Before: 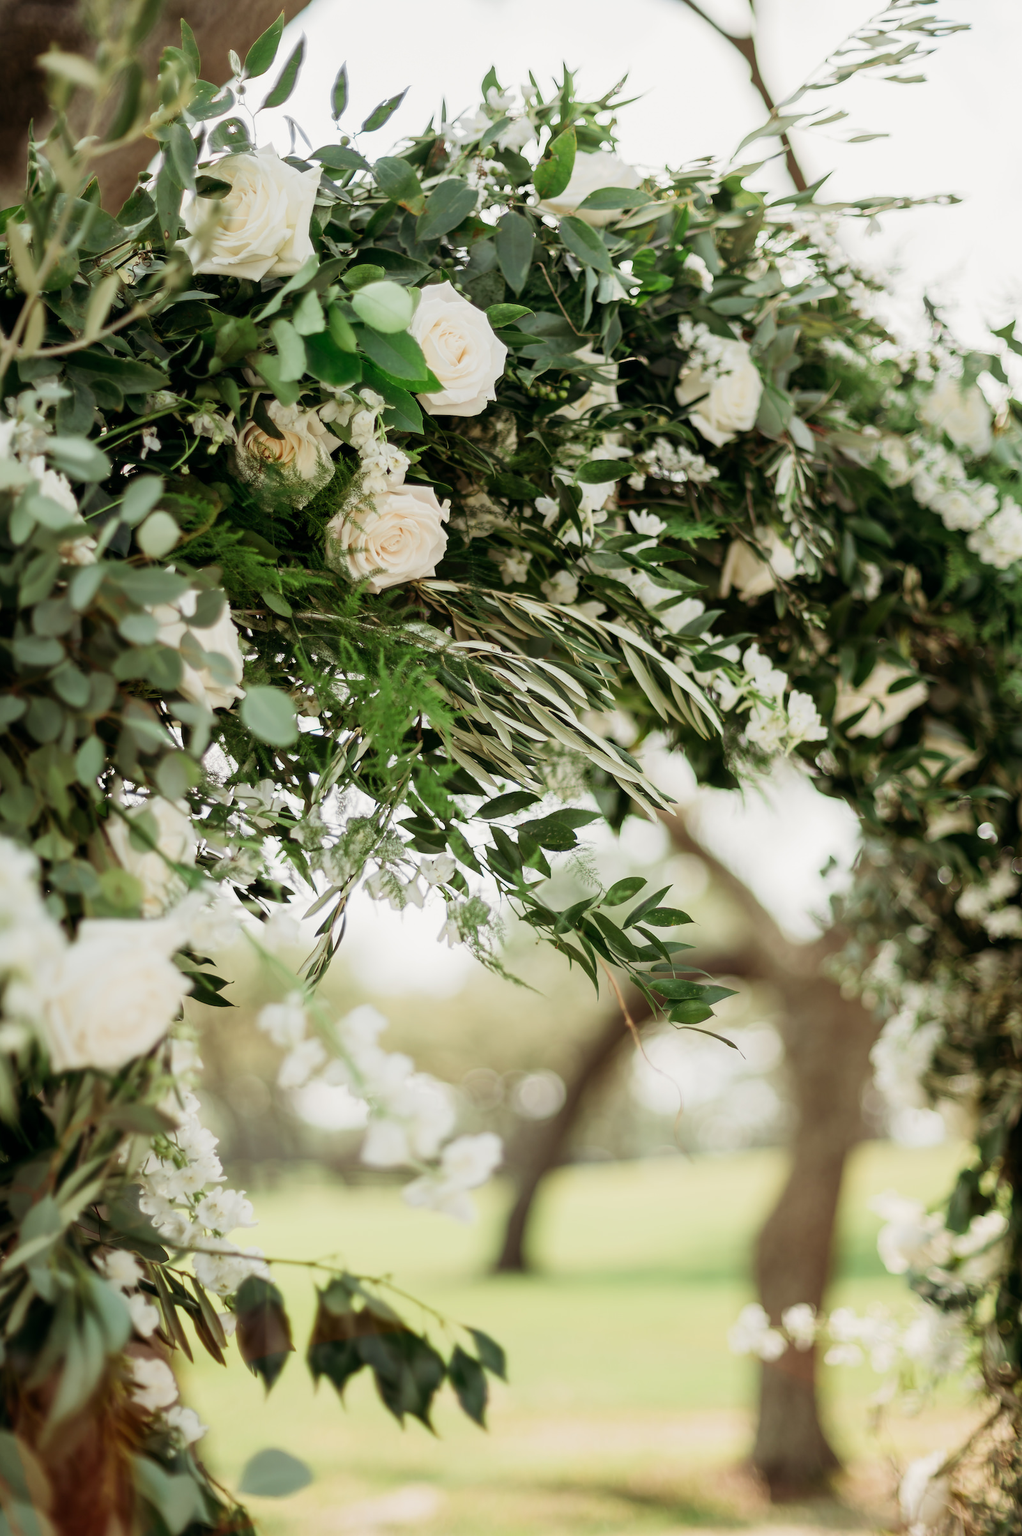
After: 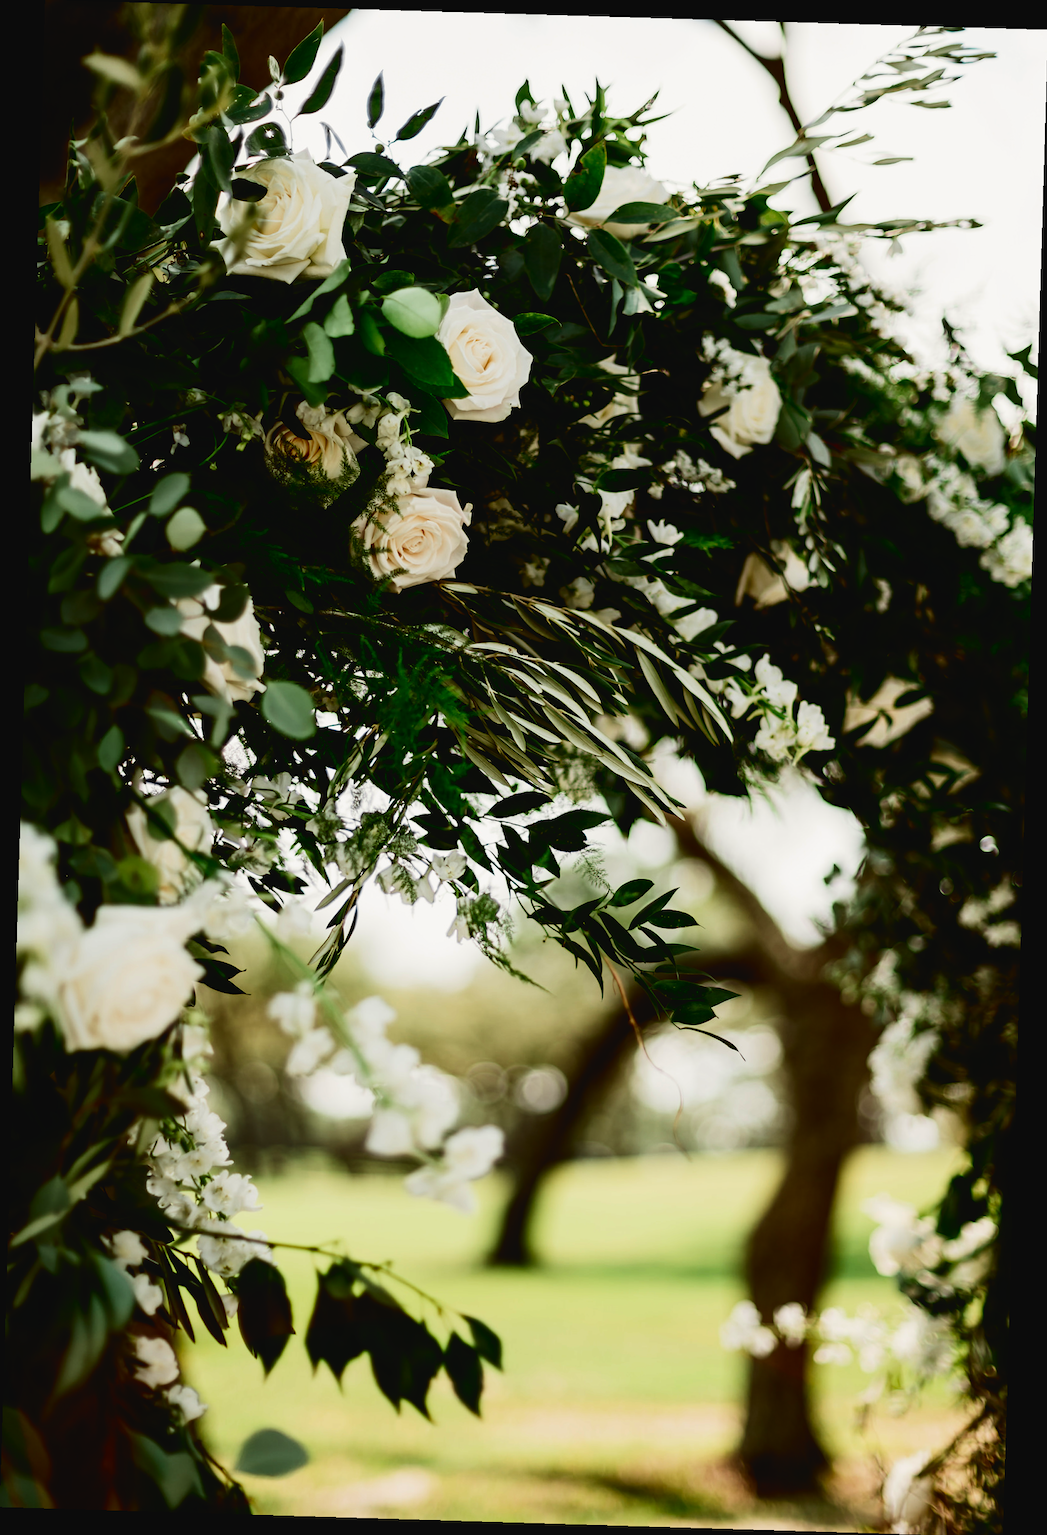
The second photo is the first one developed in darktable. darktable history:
rotate and perspective: rotation 1.72°, automatic cropping off
contrast brightness saturation: contrast 0.24, brightness -0.24, saturation 0.14
base curve: curves: ch0 [(0, 0.02) (0.083, 0.036) (1, 1)], preserve colors none
